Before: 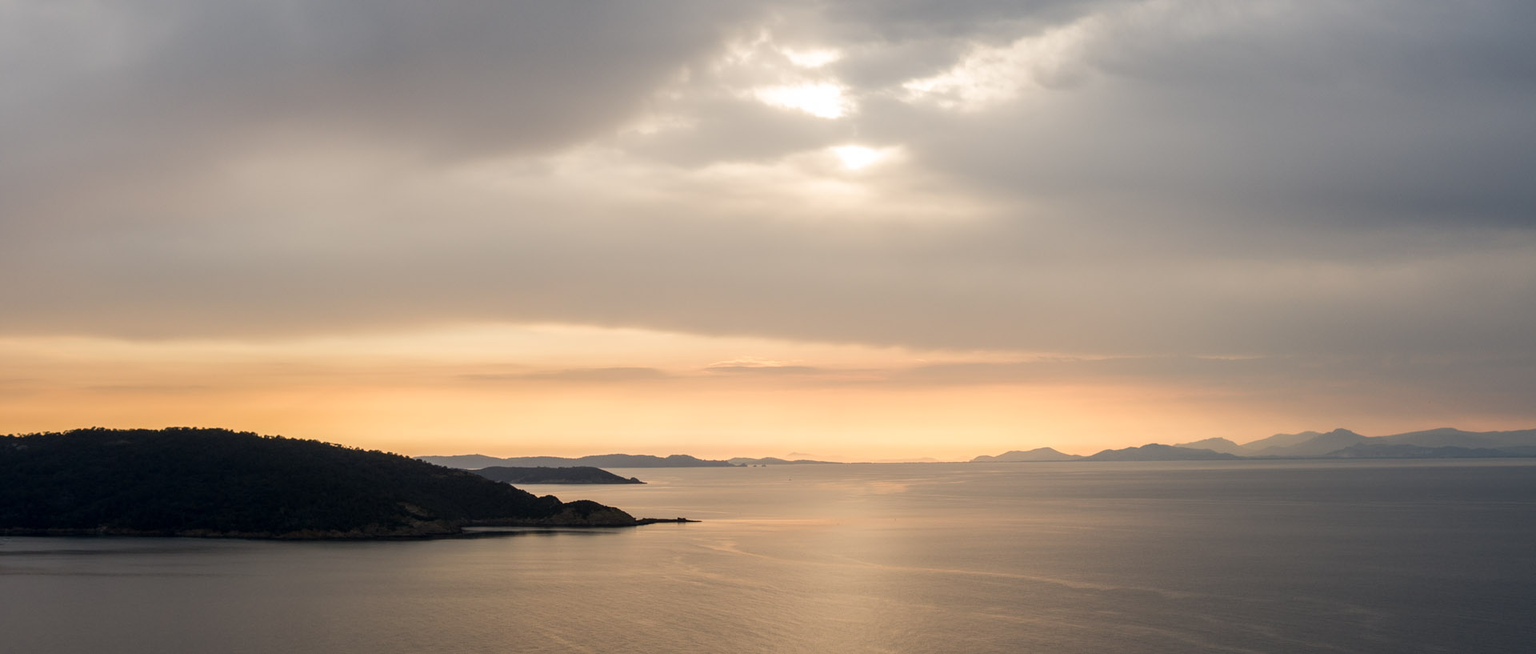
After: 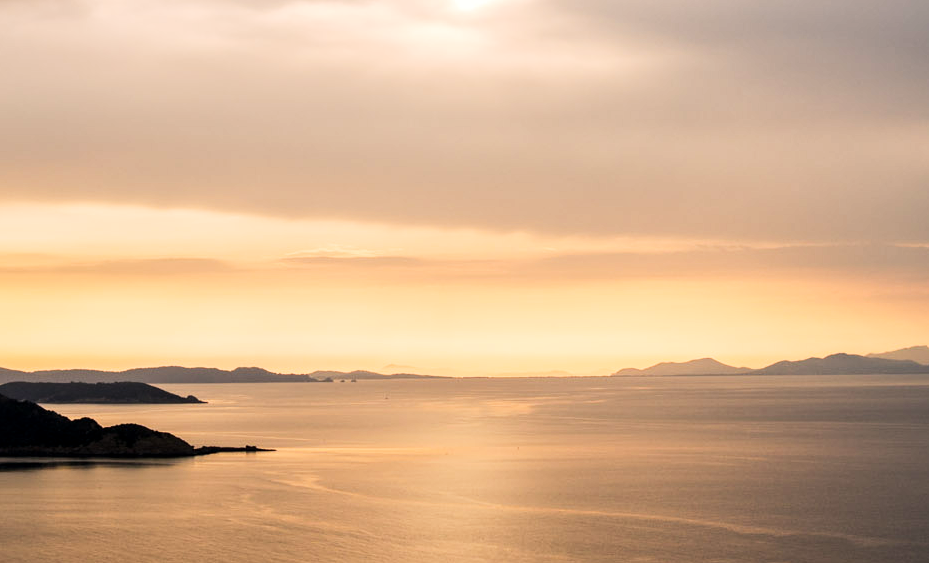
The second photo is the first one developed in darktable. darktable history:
tone curve: curves: ch0 [(0, 0) (0.003, 0.008) (0.011, 0.008) (0.025, 0.011) (0.044, 0.017) (0.069, 0.029) (0.1, 0.045) (0.136, 0.067) (0.177, 0.103) (0.224, 0.151) (0.277, 0.21) (0.335, 0.285) (0.399, 0.37) (0.468, 0.462) (0.543, 0.568) (0.623, 0.679) (0.709, 0.79) (0.801, 0.876) (0.898, 0.936) (1, 1)], preserve colors none
crop: left 31.338%, top 24.686%, right 20.252%, bottom 6.292%
color correction: highlights a* 5.78, highlights b* 4.72
local contrast: highlights 101%, shadows 103%, detail 120%, midtone range 0.2
